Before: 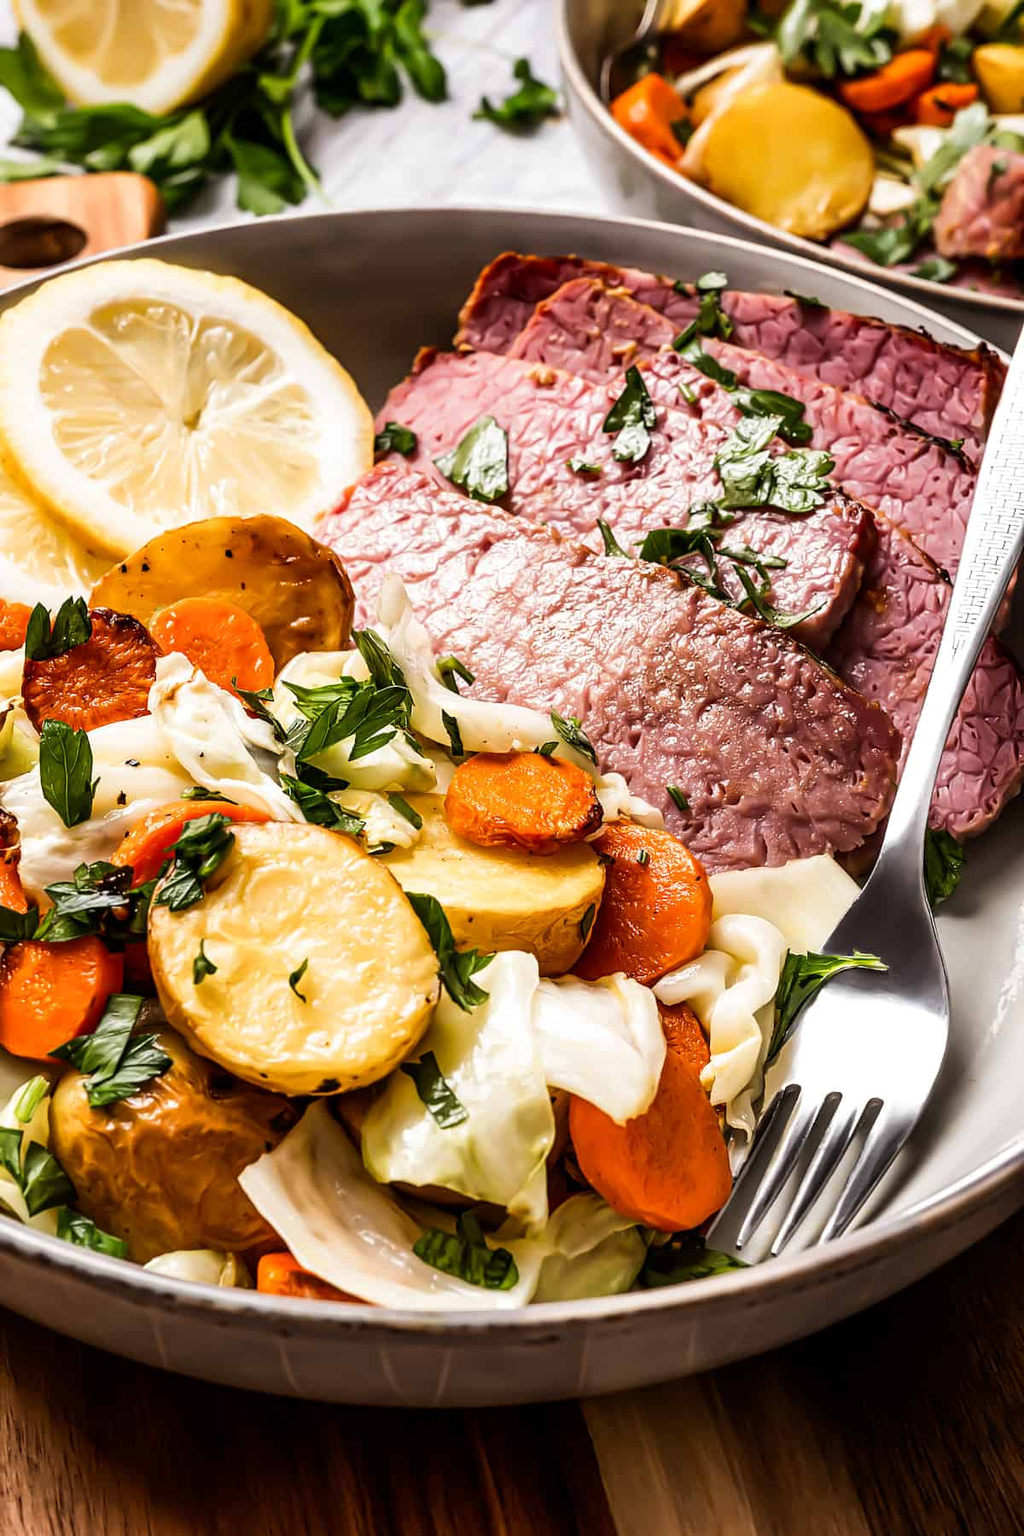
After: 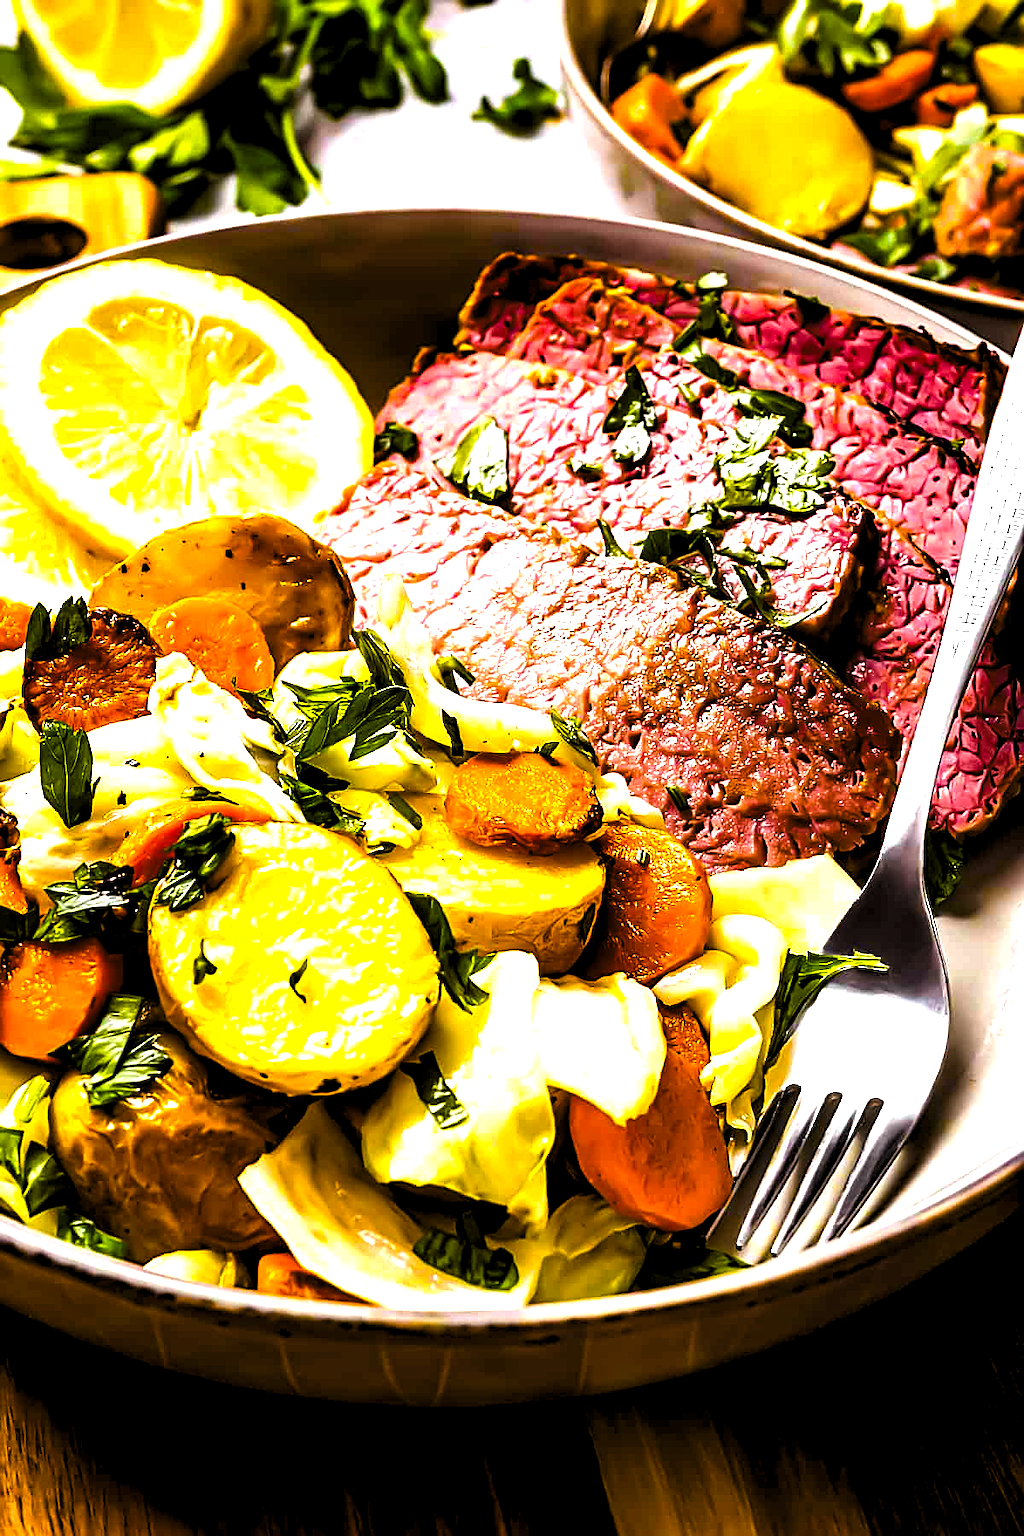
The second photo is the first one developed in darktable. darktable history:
sharpen: on, module defaults
contrast brightness saturation: contrast -0.074, brightness -0.034, saturation -0.112
levels: levels [0.129, 0.519, 0.867]
exposure: exposure 0.559 EV, compensate highlight preservation false
haze removal: compatibility mode true, adaptive false
color balance rgb: linear chroma grading › shadows 17.183%, linear chroma grading › highlights 61.884%, linear chroma grading › global chroma 49.821%, perceptual saturation grading › global saturation 27.111%, perceptual saturation grading › highlights -28.818%, perceptual saturation grading › mid-tones 15.928%, perceptual saturation grading › shadows 33.45%, perceptual brilliance grading › global brilliance 2.416%, perceptual brilliance grading › highlights -3.734%
